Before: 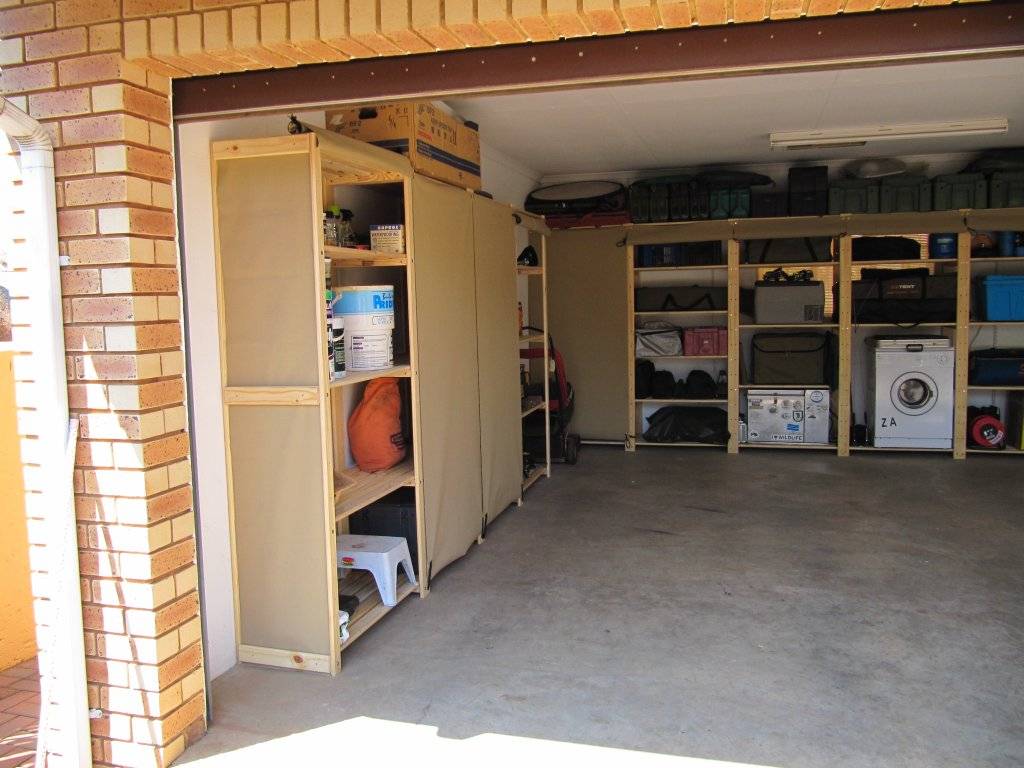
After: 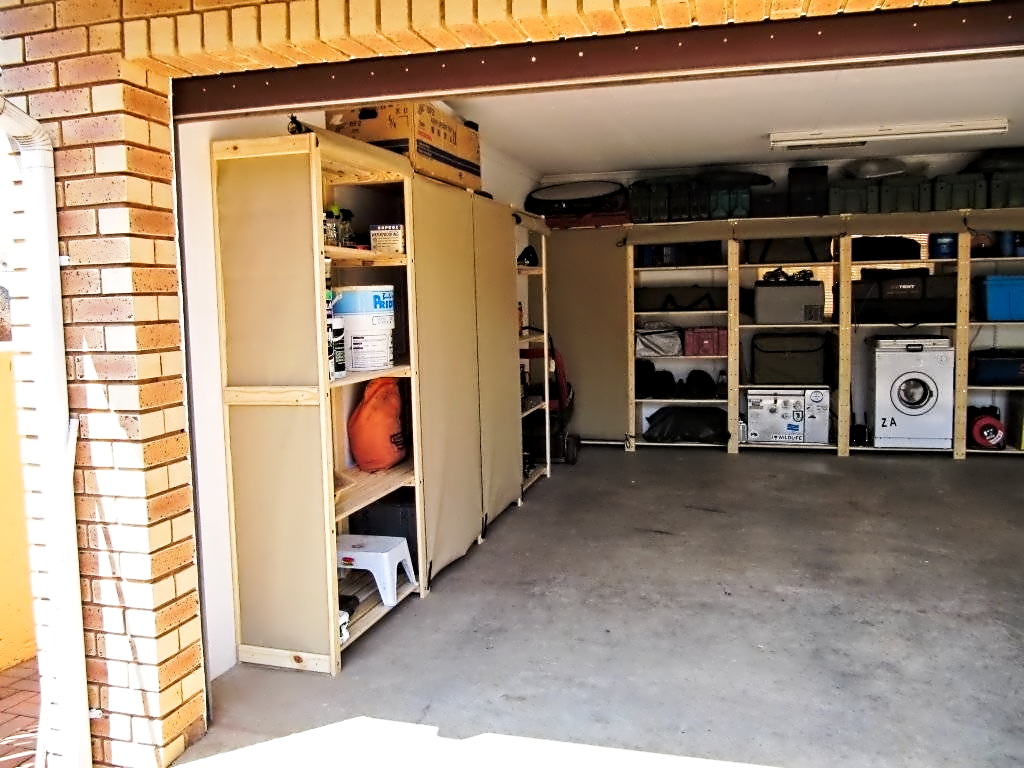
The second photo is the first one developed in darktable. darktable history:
tone curve: curves: ch0 [(0, 0) (0.003, 0.01) (0.011, 0.015) (0.025, 0.023) (0.044, 0.038) (0.069, 0.058) (0.1, 0.093) (0.136, 0.134) (0.177, 0.176) (0.224, 0.221) (0.277, 0.282) (0.335, 0.36) (0.399, 0.438) (0.468, 0.54) (0.543, 0.632) (0.623, 0.724) (0.709, 0.814) (0.801, 0.885) (0.898, 0.947) (1, 1)], preserve colors none
contrast equalizer: y [[0.5, 0.542, 0.583, 0.625, 0.667, 0.708], [0.5 ×6], [0.5 ×6], [0, 0.033, 0.067, 0.1, 0.133, 0.167], [0, 0.05, 0.1, 0.15, 0.2, 0.25]]
